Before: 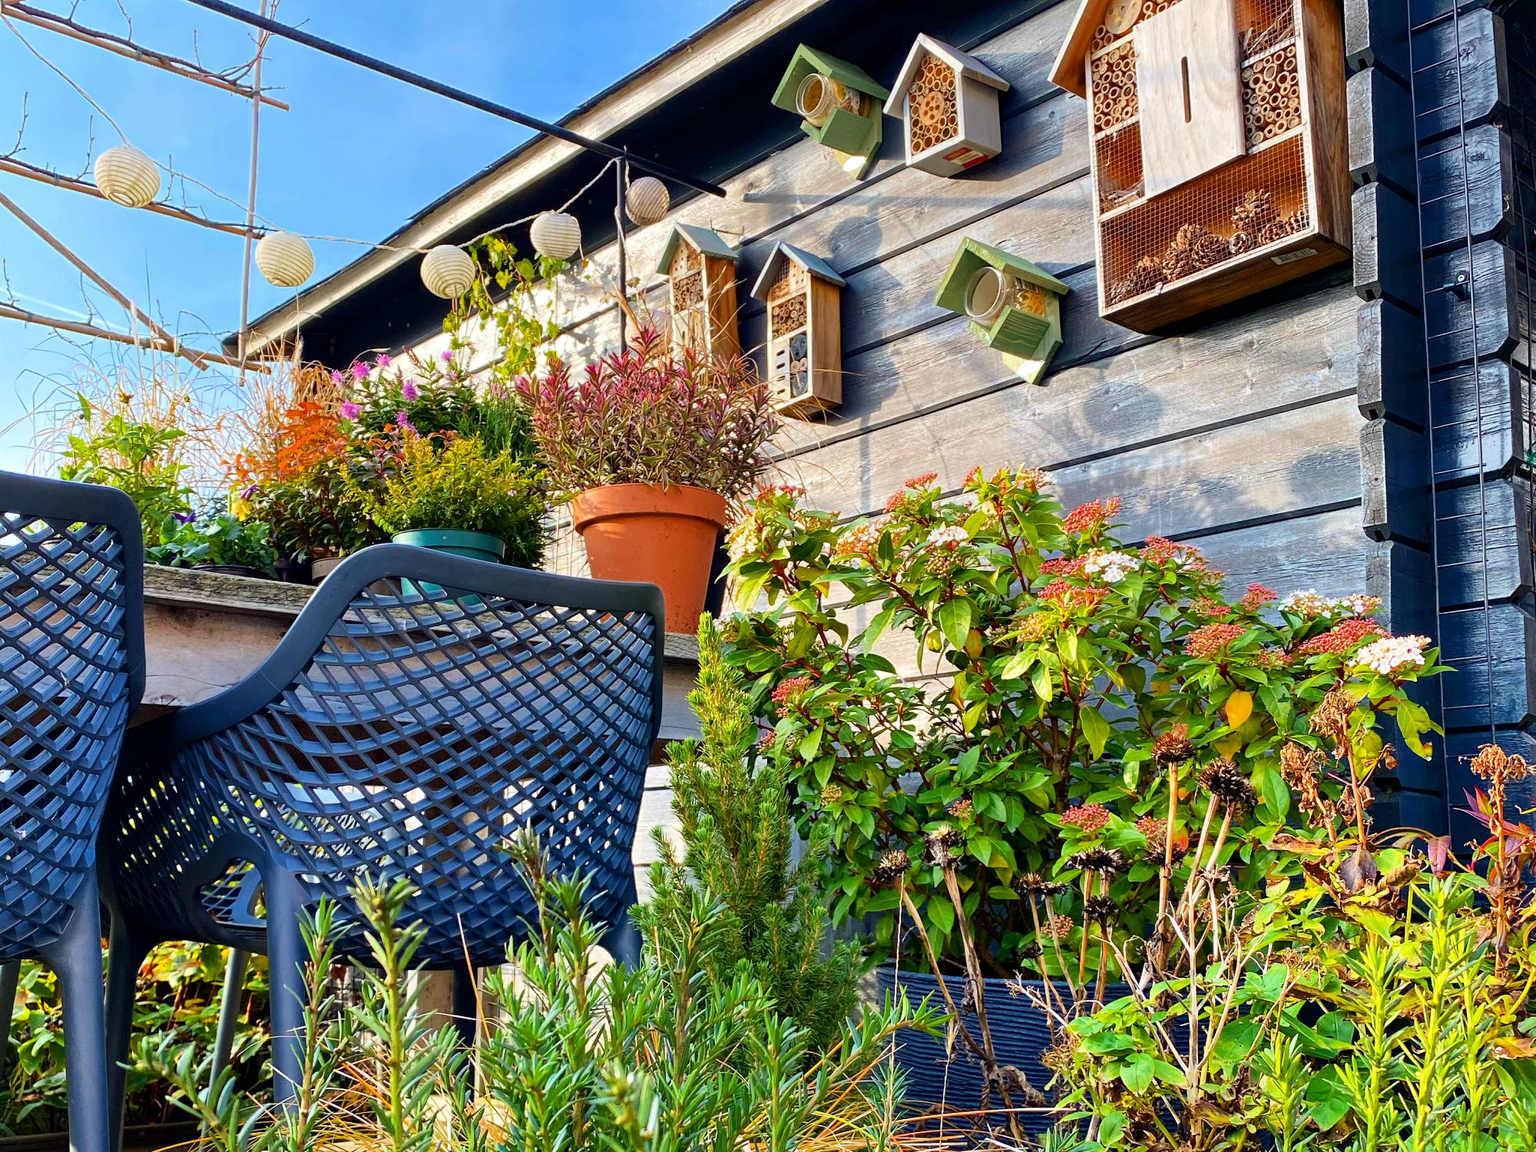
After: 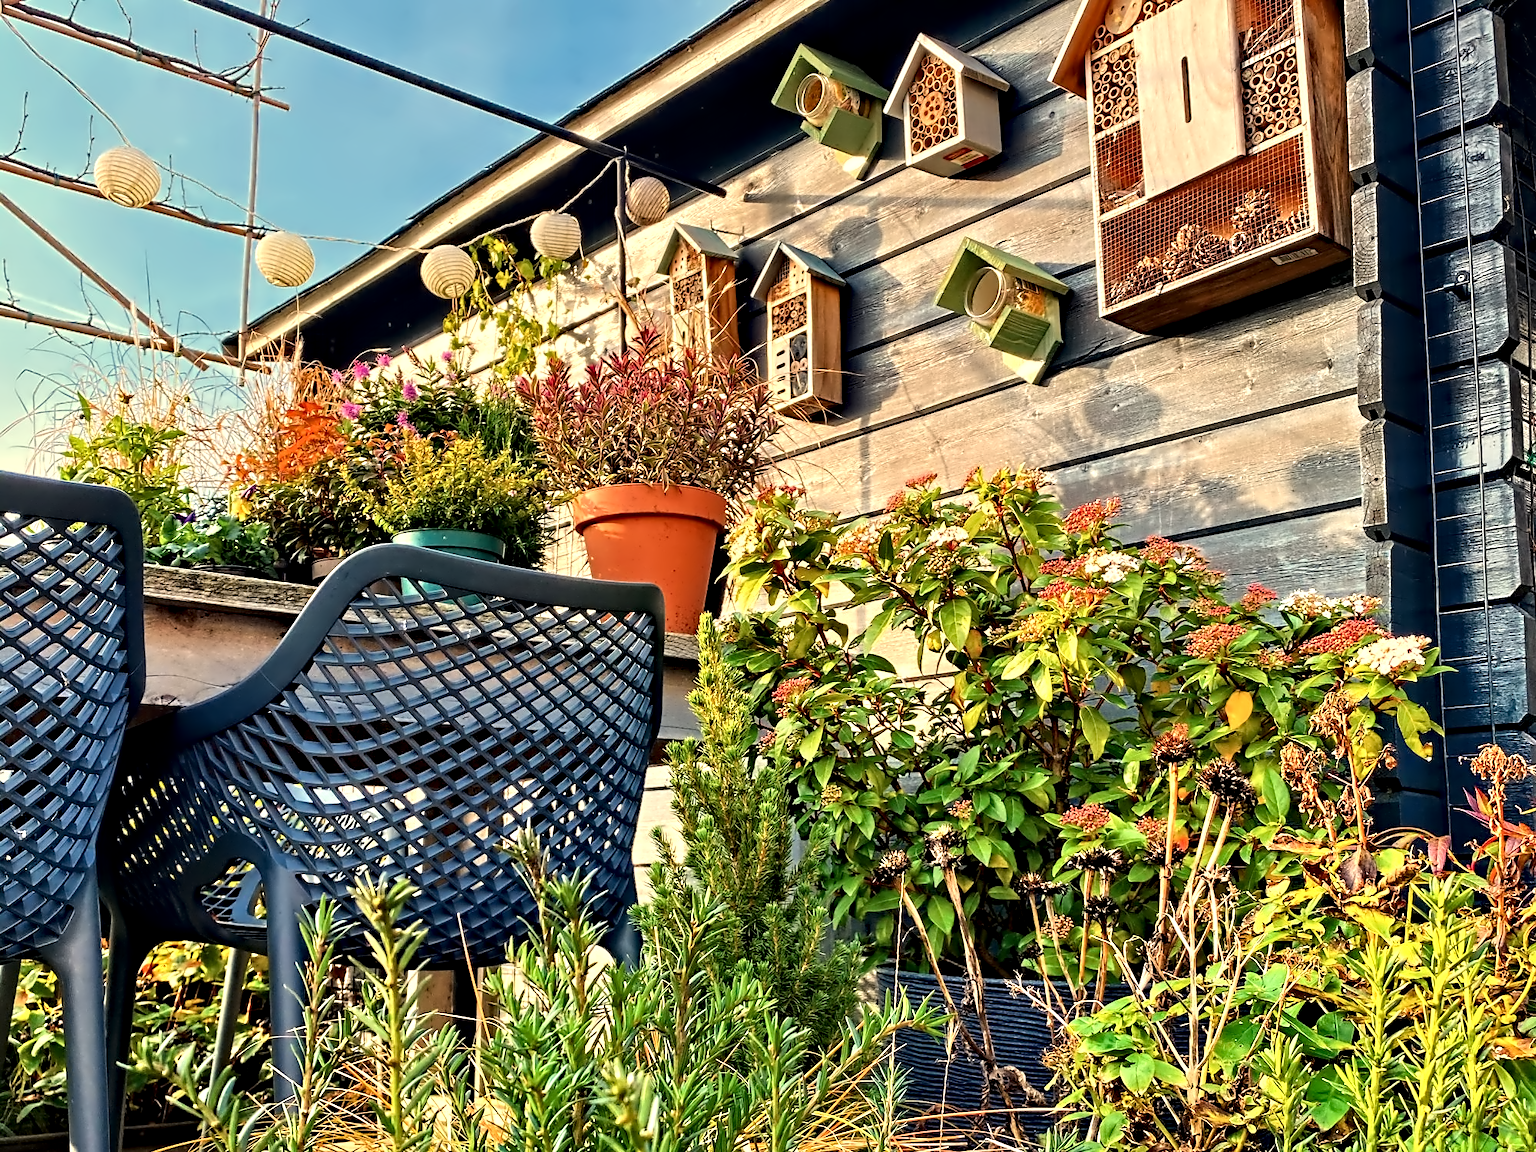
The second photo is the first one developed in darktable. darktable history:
contrast equalizer: octaves 7, y [[0.5, 0.542, 0.583, 0.625, 0.667, 0.708], [0.5 ×6], [0.5 ×6], [0, 0.033, 0.067, 0.1, 0.133, 0.167], [0, 0.05, 0.1, 0.15, 0.2, 0.25]]
white balance: red 1.123, blue 0.83
